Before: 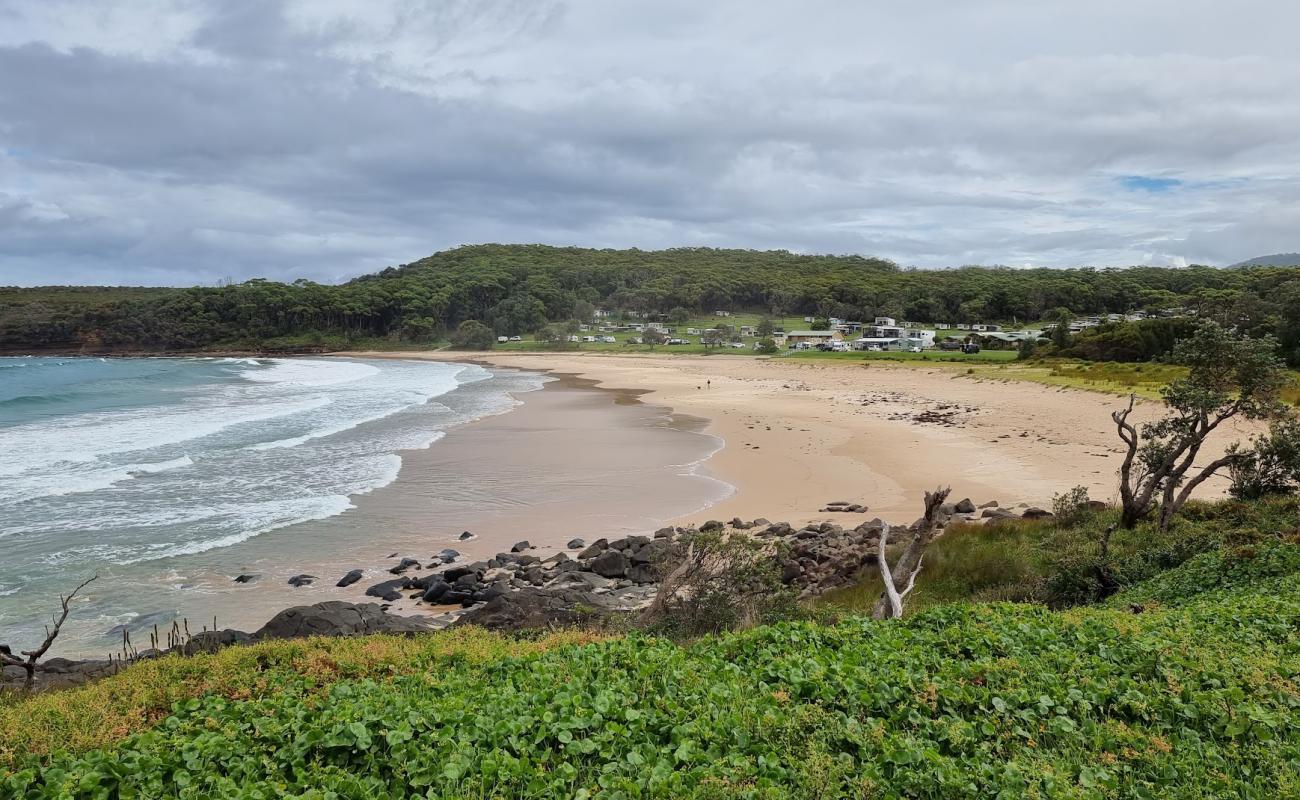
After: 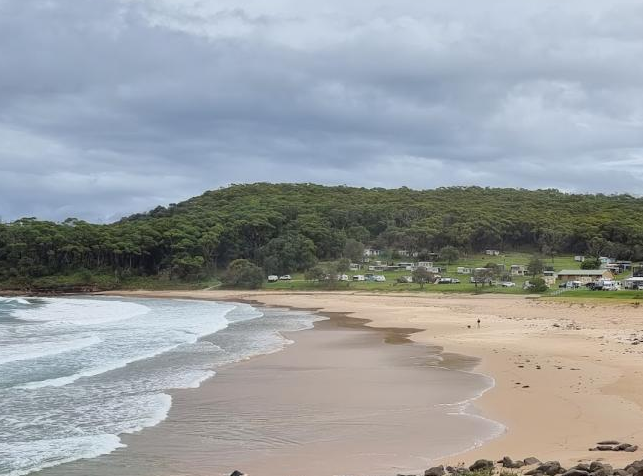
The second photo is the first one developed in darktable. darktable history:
crop: left 17.761%, top 7.715%, right 32.729%, bottom 32.56%
